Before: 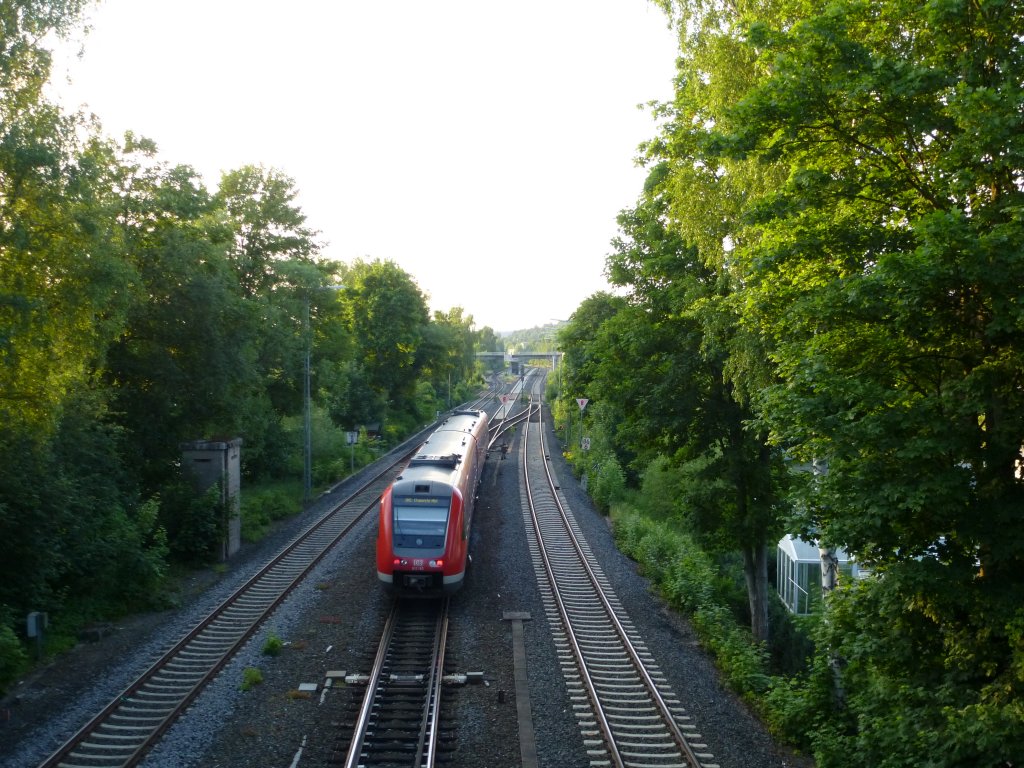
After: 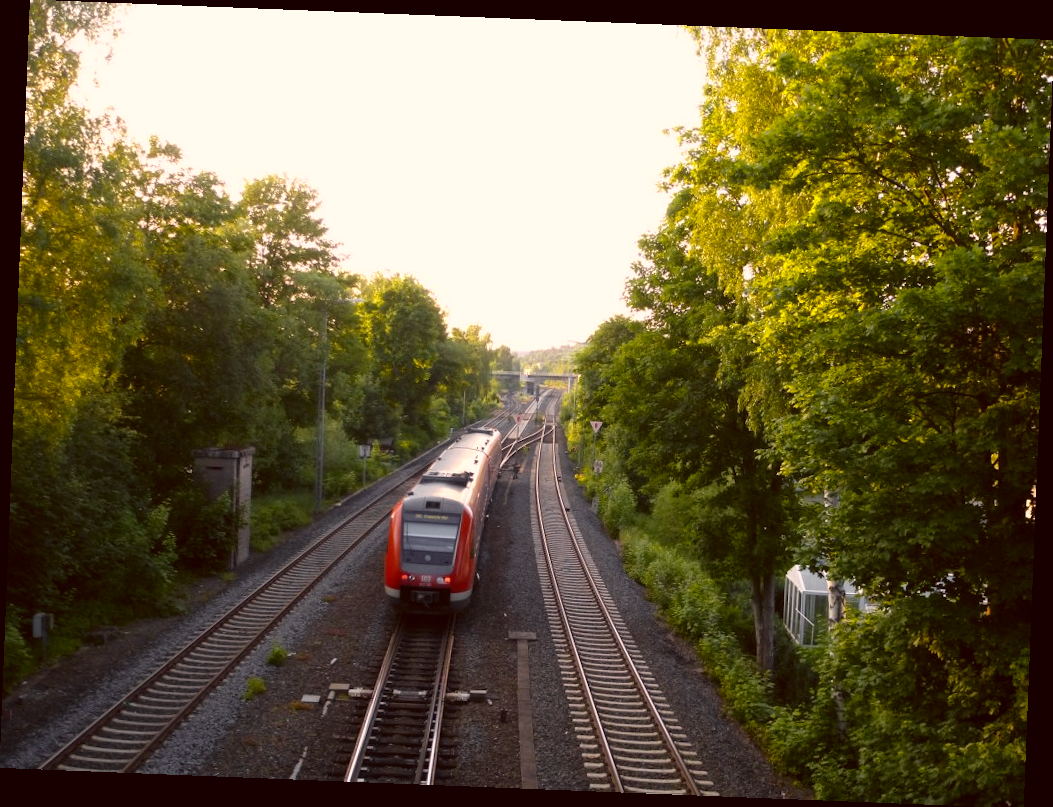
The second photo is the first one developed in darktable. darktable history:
color correction: highlights a* 10.21, highlights b* 9.79, shadows a* 8.61, shadows b* 7.88, saturation 0.8
rotate and perspective: rotation 2.27°, automatic cropping off
color zones: curves: ch0 [(0, 0.511) (0.143, 0.531) (0.286, 0.56) (0.429, 0.5) (0.571, 0.5) (0.714, 0.5) (0.857, 0.5) (1, 0.5)]; ch1 [(0, 0.525) (0.143, 0.705) (0.286, 0.715) (0.429, 0.35) (0.571, 0.35) (0.714, 0.35) (0.857, 0.4) (1, 0.4)]; ch2 [(0, 0.572) (0.143, 0.512) (0.286, 0.473) (0.429, 0.45) (0.571, 0.5) (0.714, 0.5) (0.857, 0.518) (1, 0.518)]
